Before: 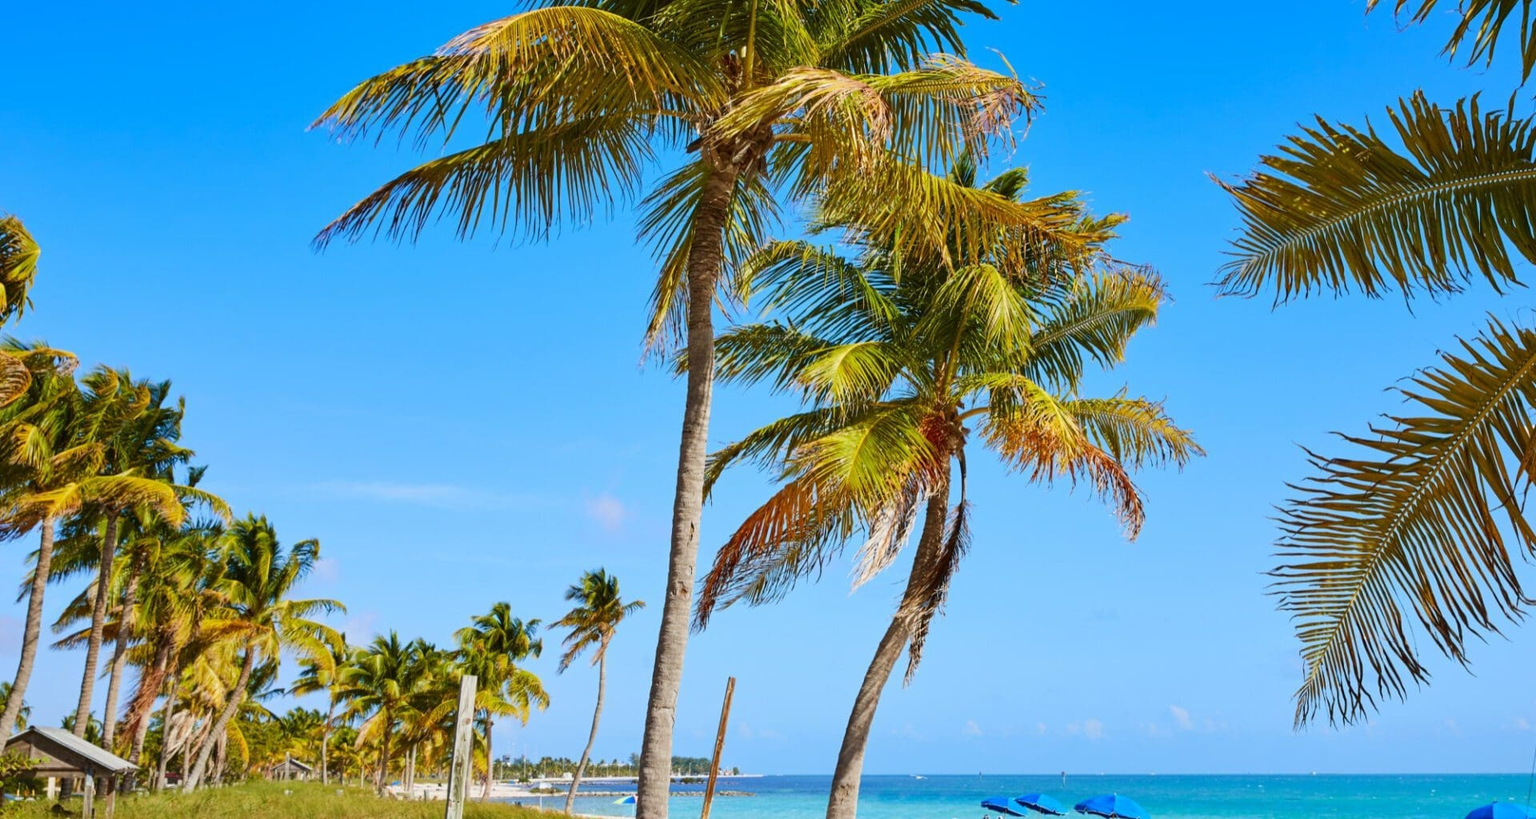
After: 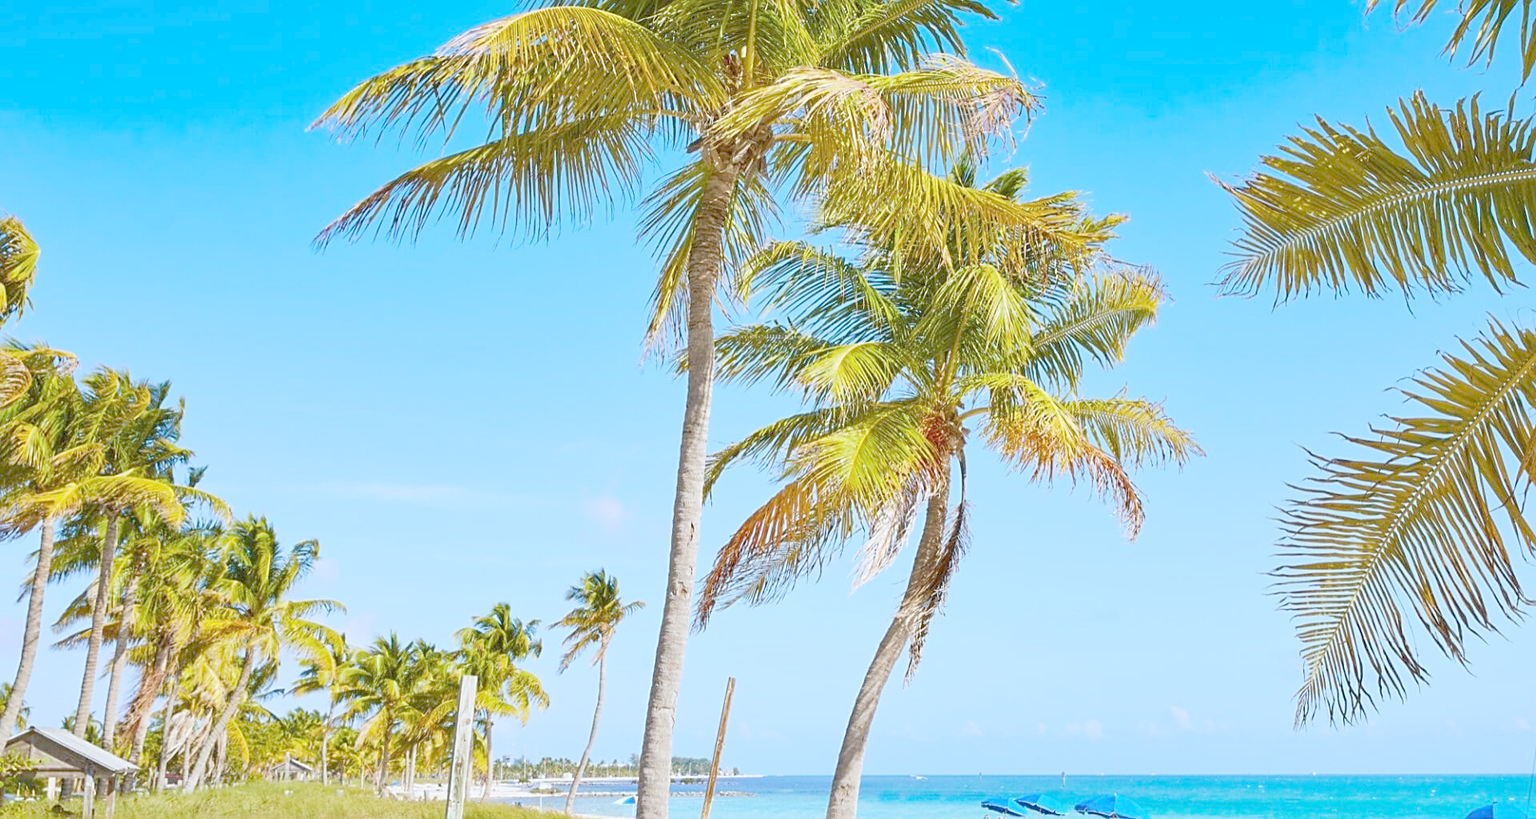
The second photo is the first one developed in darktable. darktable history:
sharpen: on, module defaults
color balance rgb: global vibrance 1%
white balance: red 0.954, blue 1.079
